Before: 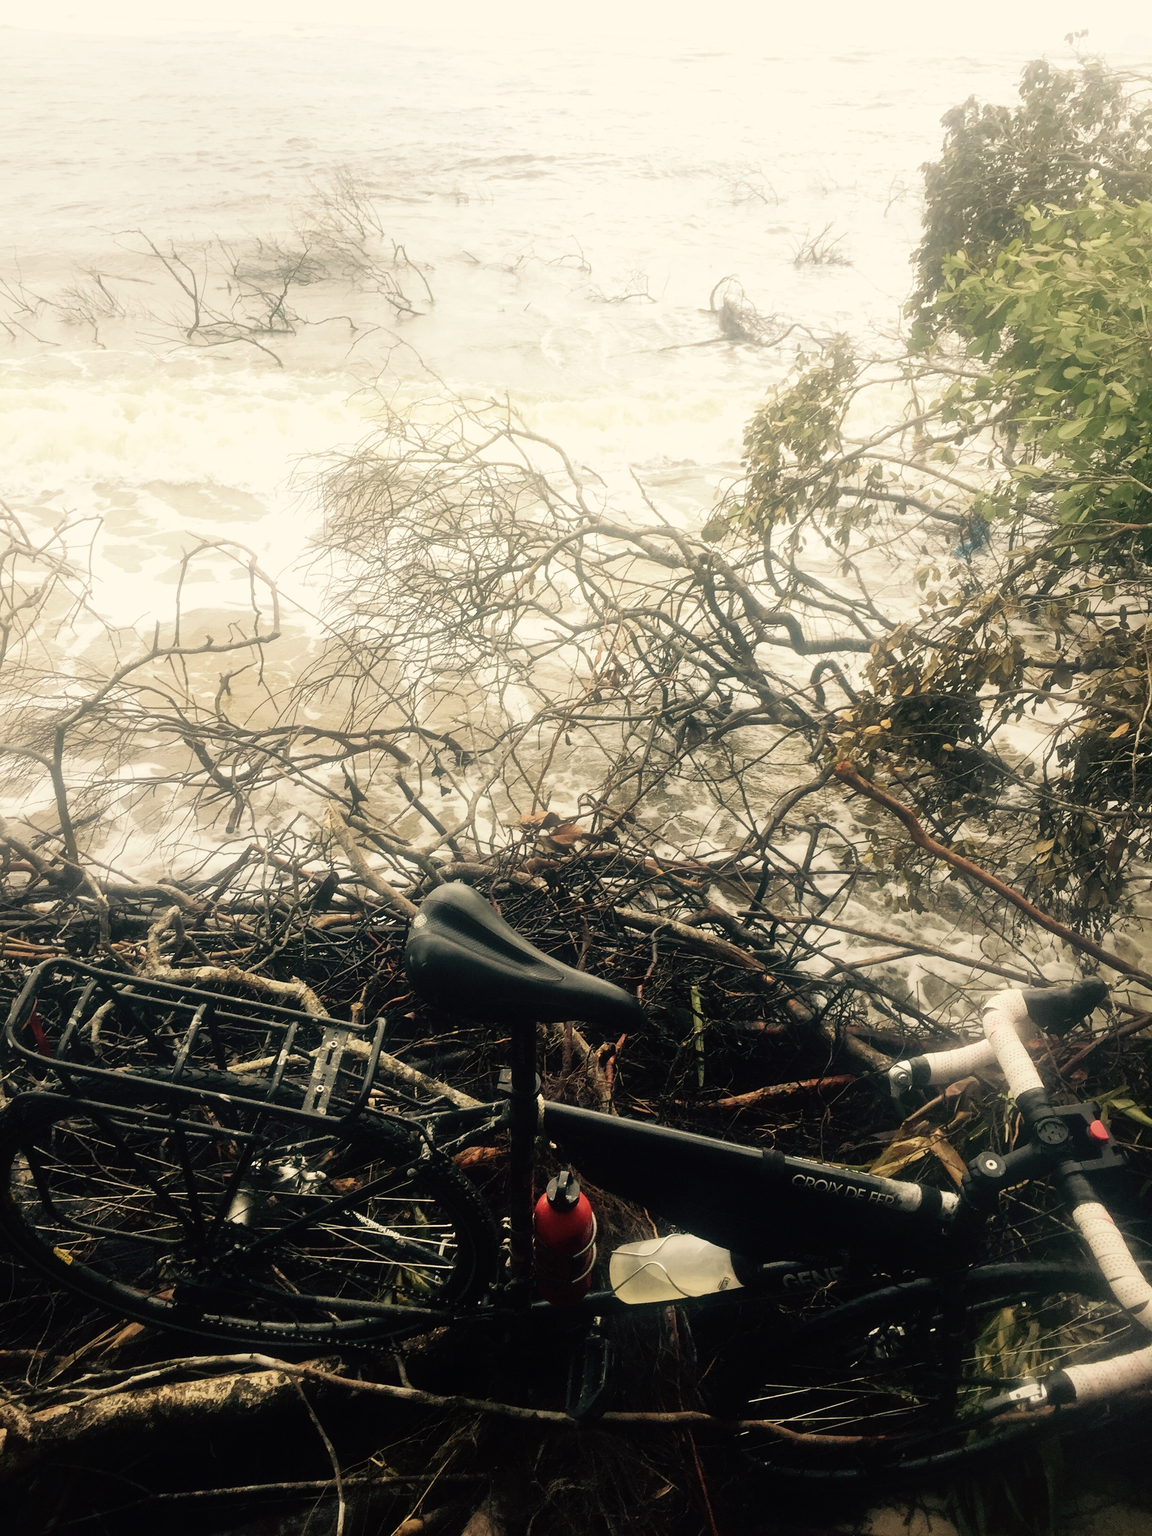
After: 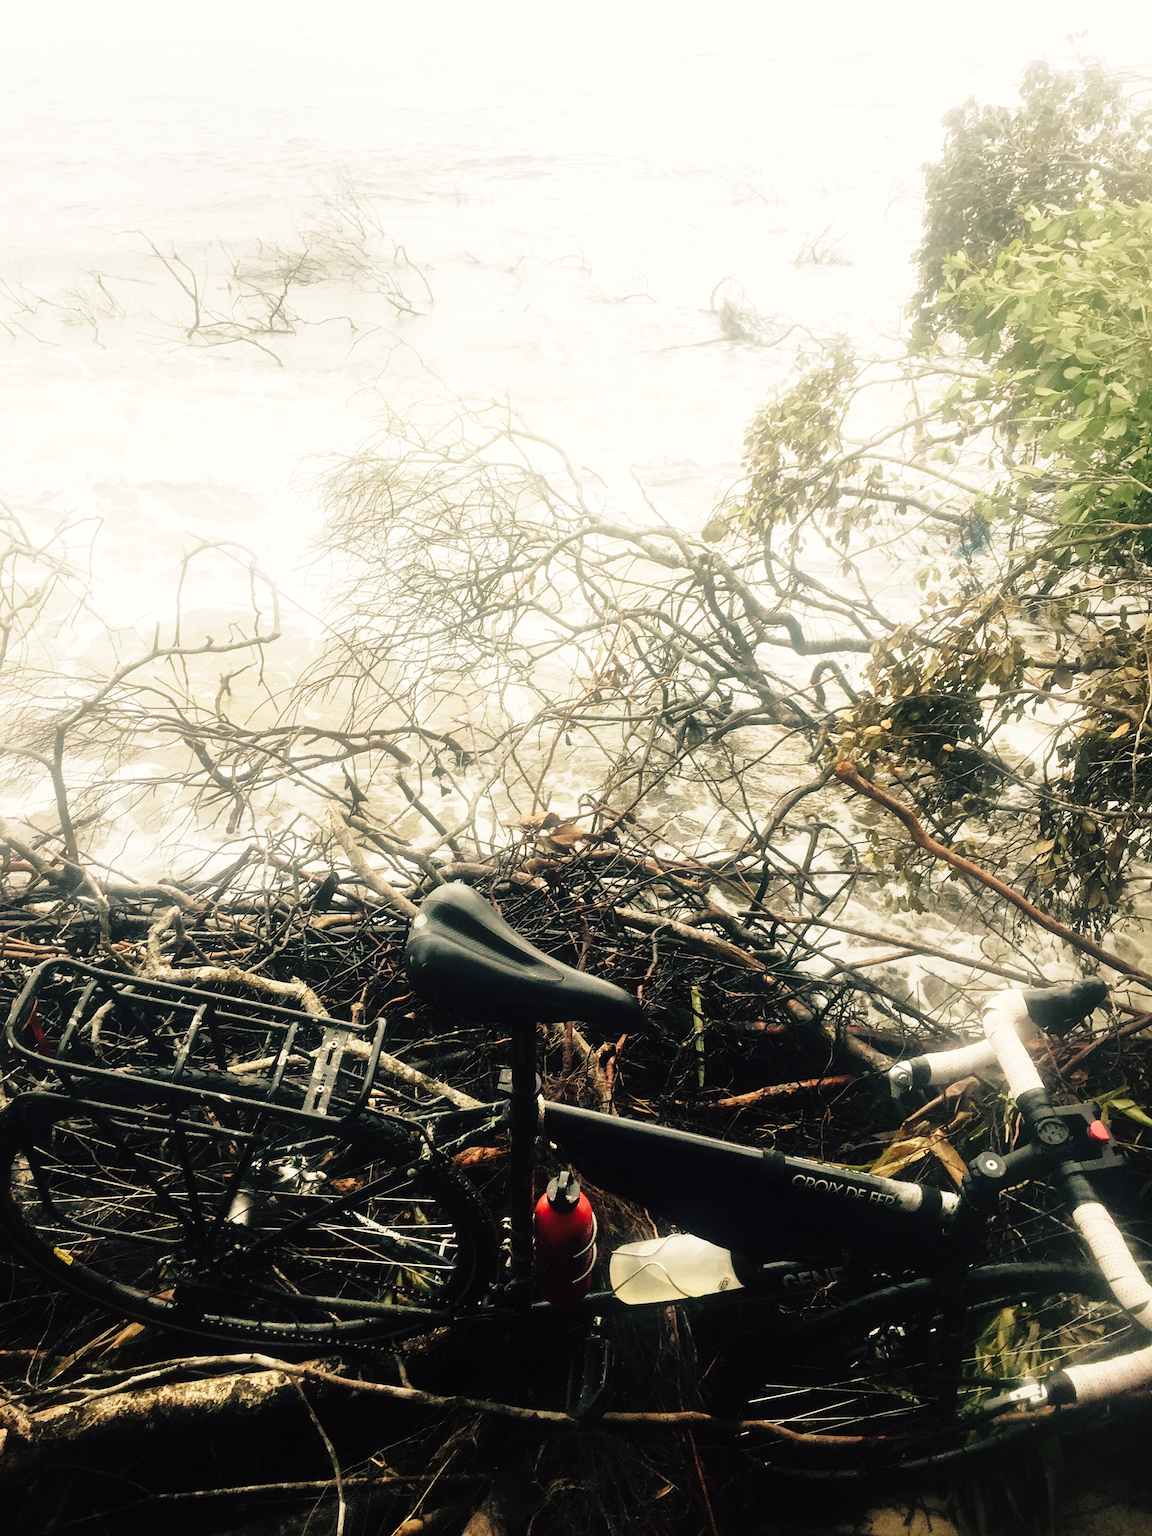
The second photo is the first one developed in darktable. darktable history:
base curve: curves: ch0 [(0, 0) (0.028, 0.03) (0.121, 0.232) (0.46, 0.748) (0.859, 0.968) (1, 1)], preserve colors none
shadows and highlights: shadows 25, highlights -25
